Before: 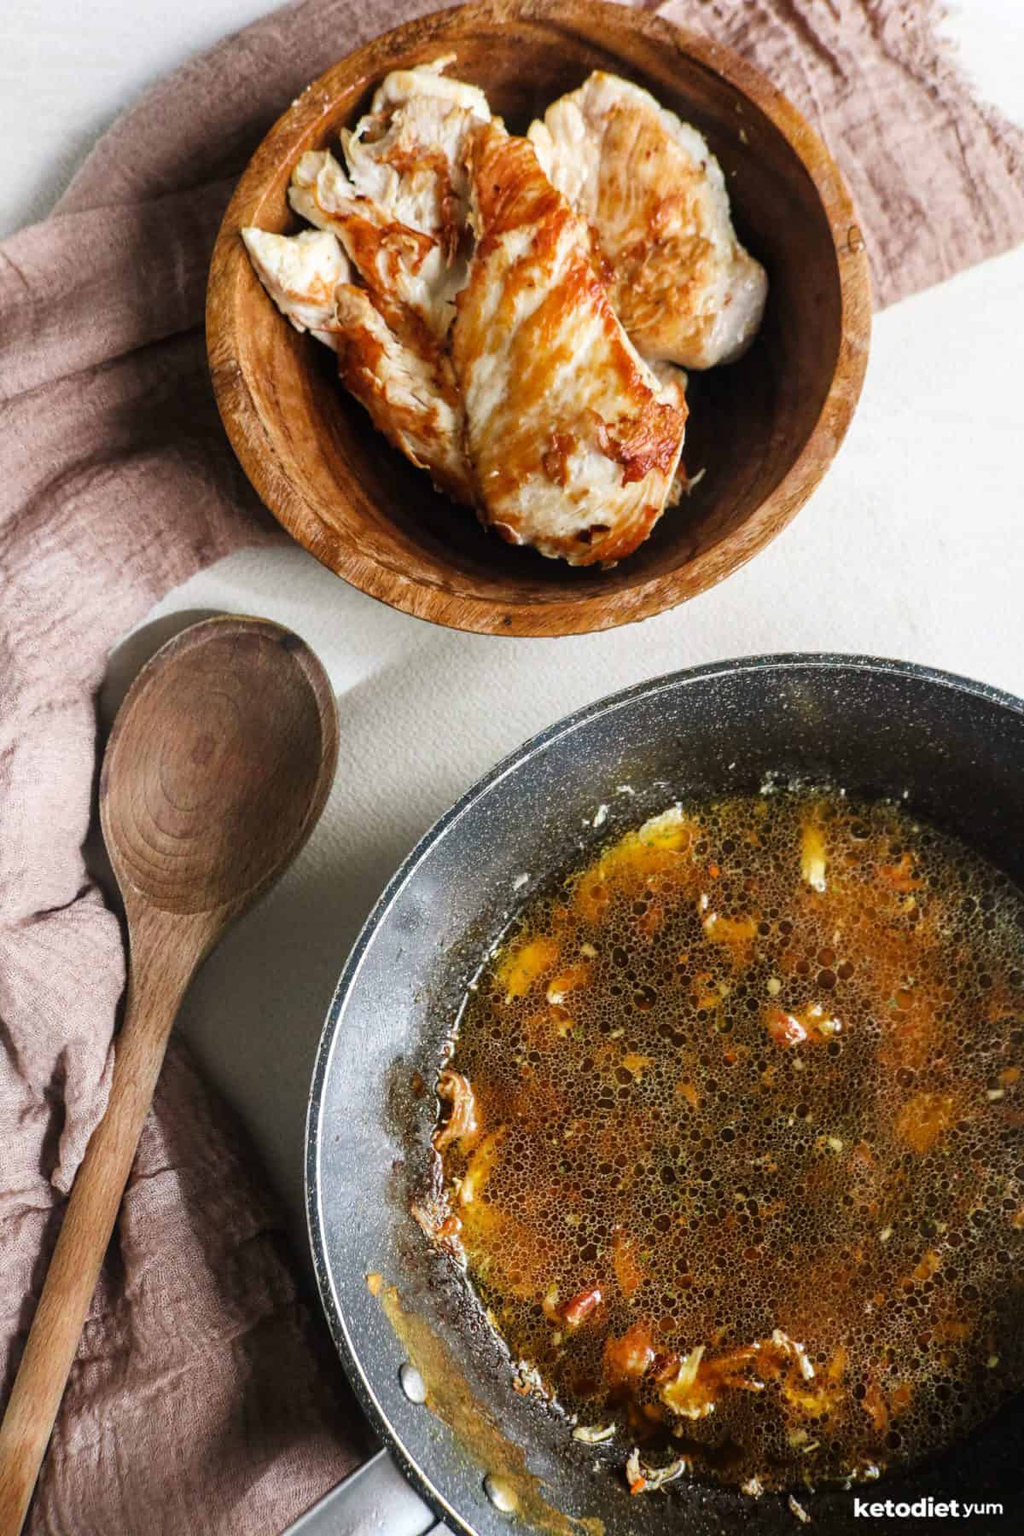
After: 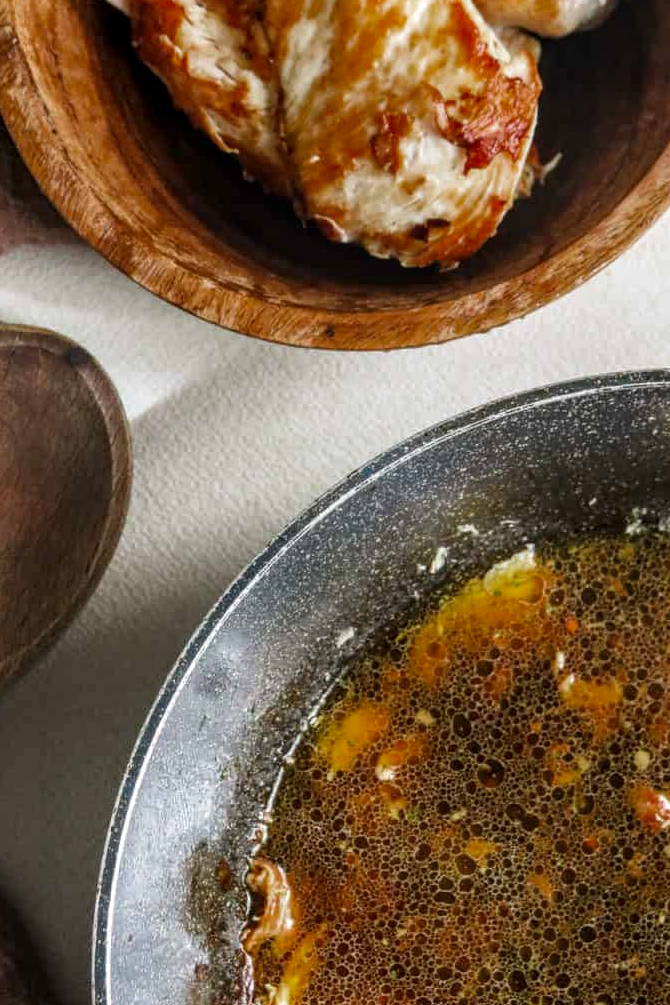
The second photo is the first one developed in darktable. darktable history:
color zones: curves: ch0 [(0, 0.425) (0.143, 0.422) (0.286, 0.42) (0.429, 0.419) (0.571, 0.419) (0.714, 0.42) (0.857, 0.422) (1, 0.425)]
crop and rotate: left 22.13%, top 22.054%, right 22.026%, bottom 22.102%
rotate and perspective: automatic cropping off
local contrast: on, module defaults
